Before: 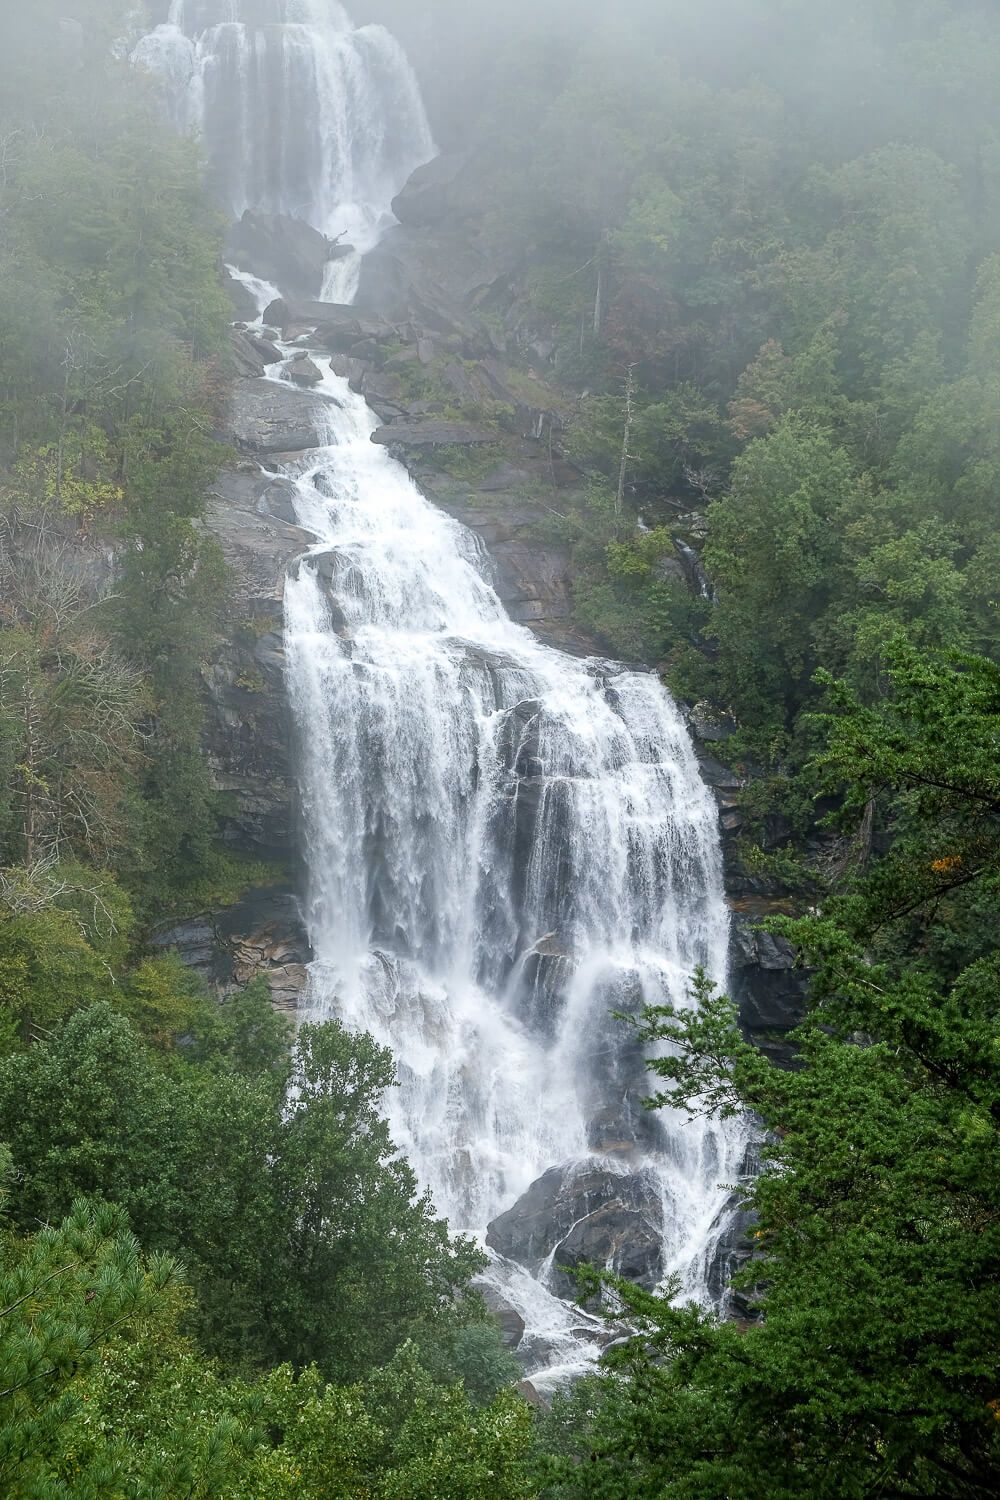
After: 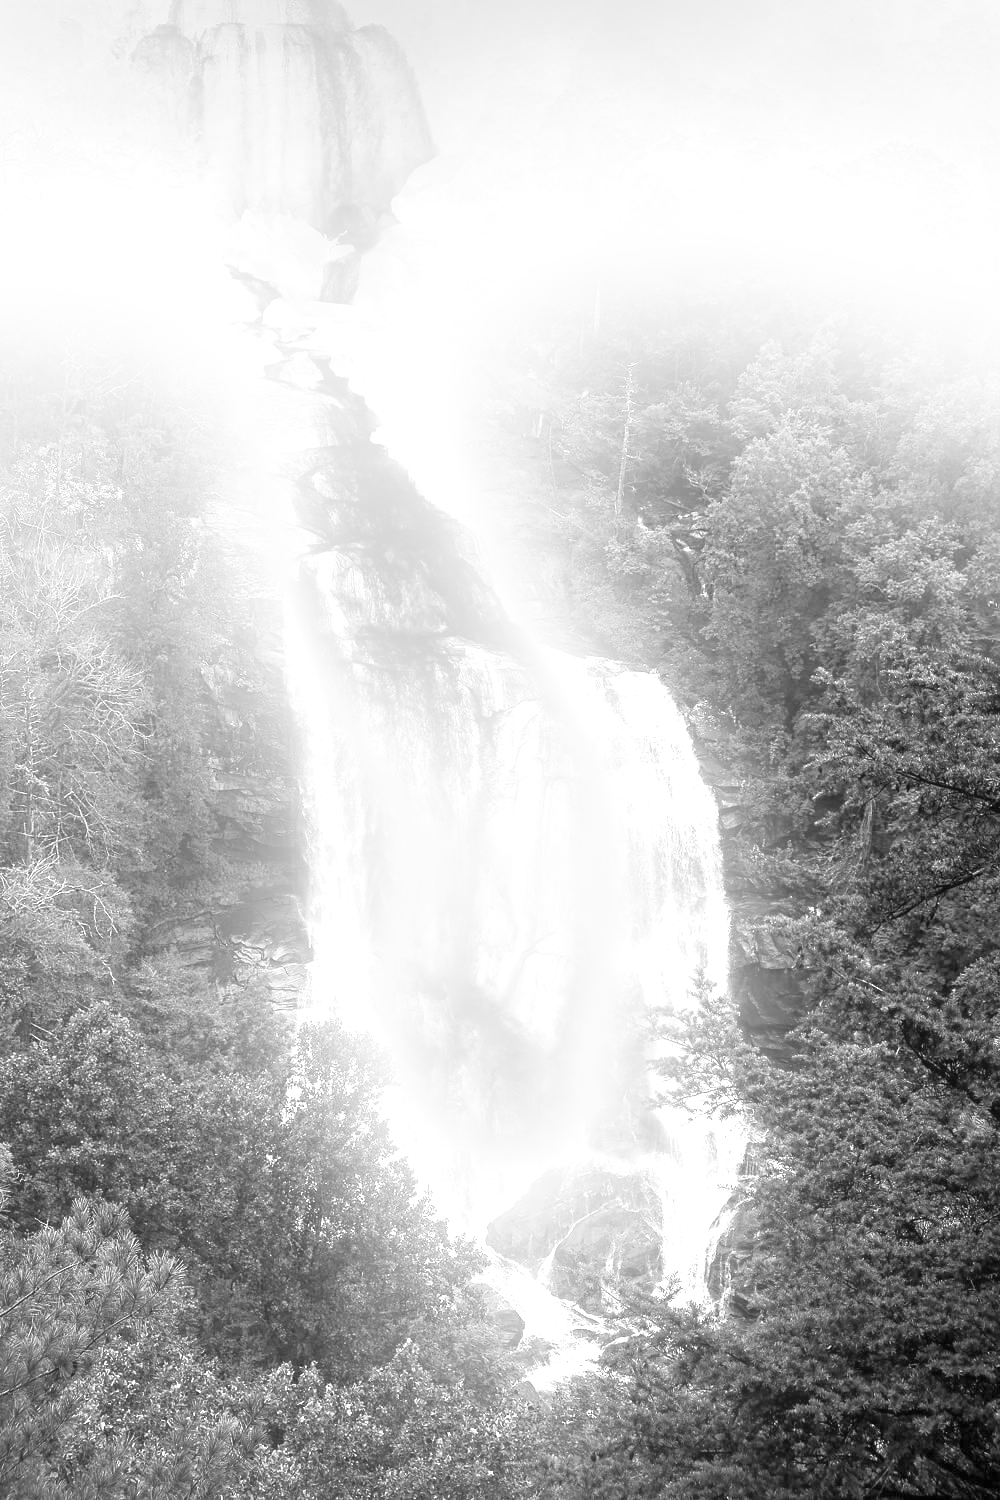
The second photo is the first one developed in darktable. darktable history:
color calibration: illuminant as shot in camera, x 0.358, y 0.373, temperature 4628.91 K
monochrome: a 0, b 0, size 0.5, highlights 0.57
exposure: black level correction 0, exposure 1.5 EV, compensate highlight preservation false
bloom: on, module defaults
